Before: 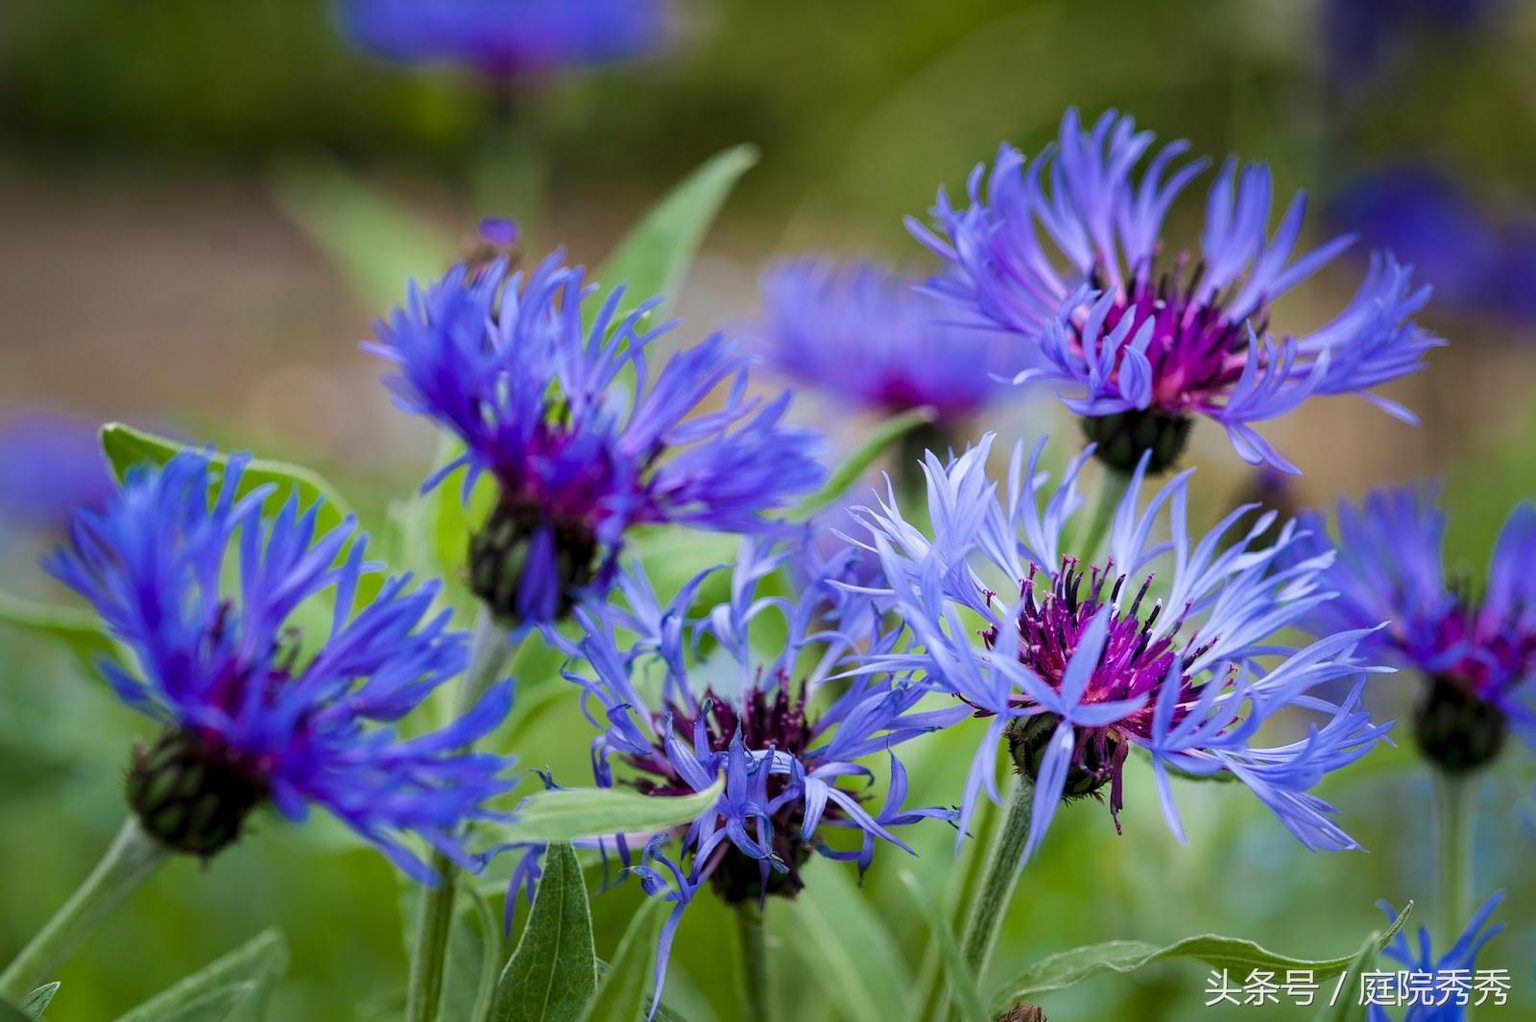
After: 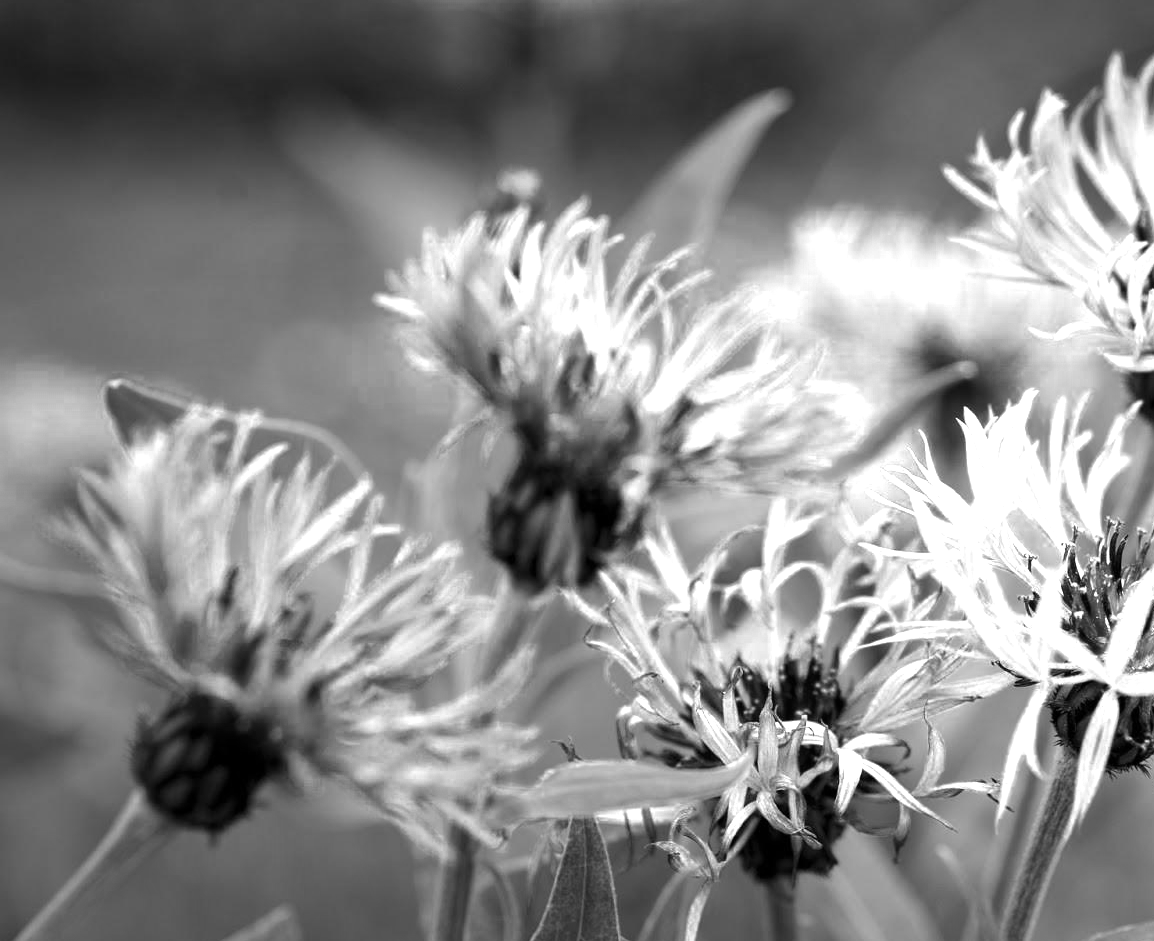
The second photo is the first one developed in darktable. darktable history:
exposure: compensate exposure bias true, compensate highlight preservation false
crop: top 5.814%, right 27.85%, bottom 5.766%
color zones: curves: ch0 [(0, 0.613) (0.01, 0.613) (0.245, 0.448) (0.498, 0.529) (0.642, 0.665) (0.879, 0.777) (0.99, 0.613)]; ch1 [(0, 0) (0.143, 0) (0.286, 0) (0.429, 0) (0.571, 0) (0.714, 0) (0.857, 0)]
color correction: highlights a* -1.96, highlights b* -18.43
